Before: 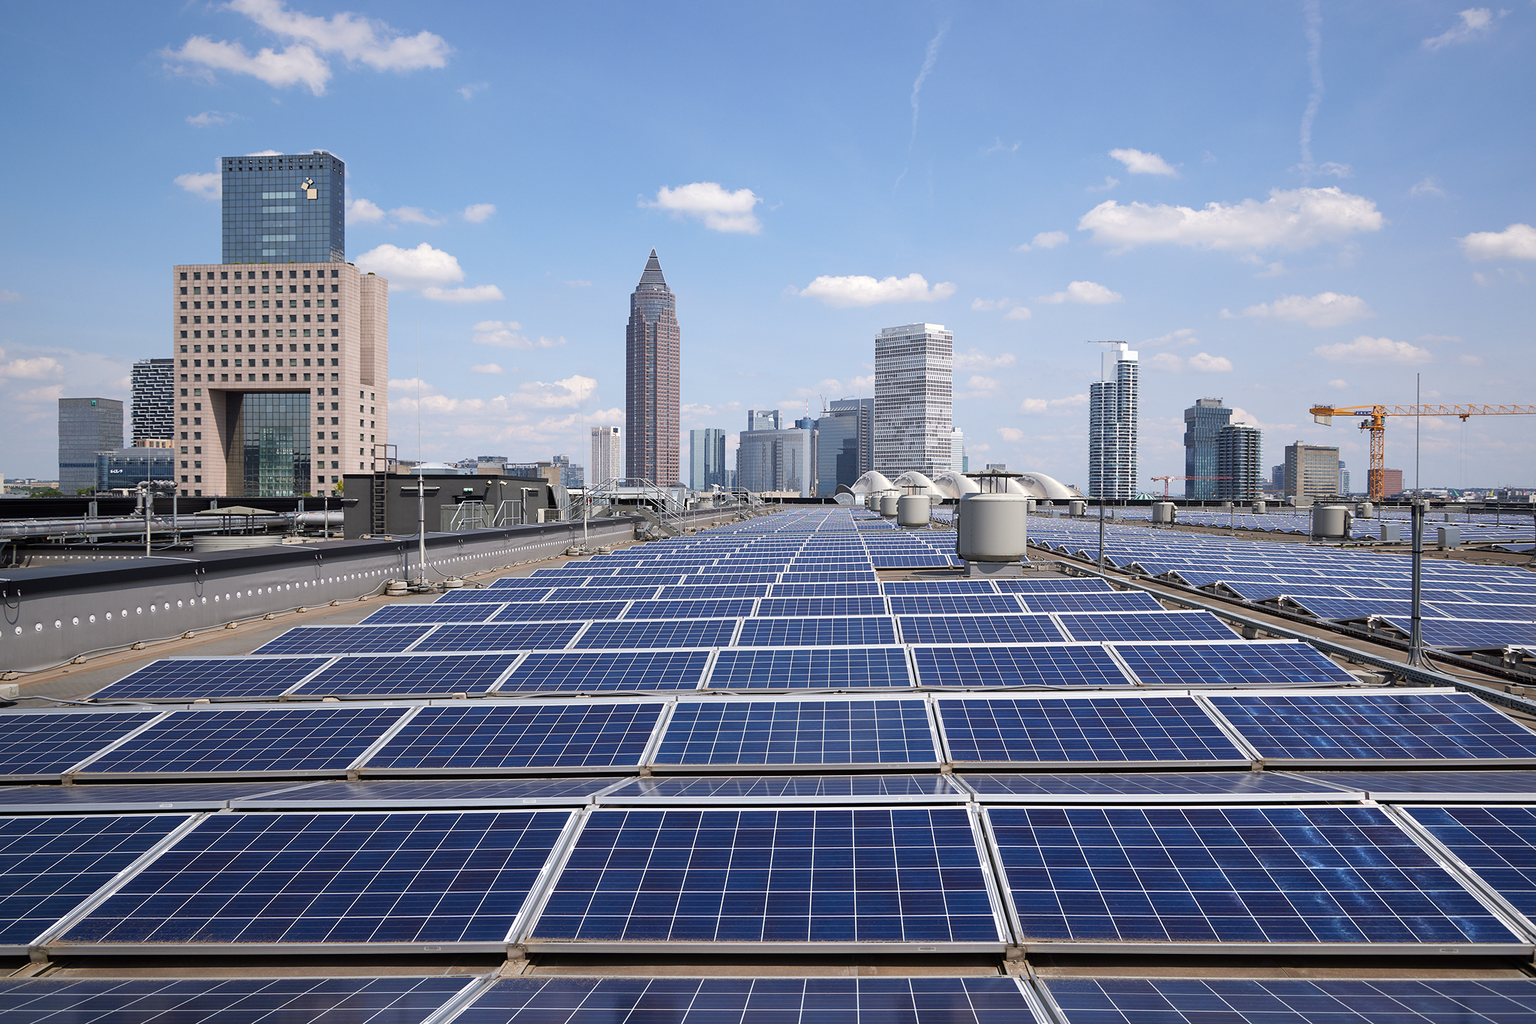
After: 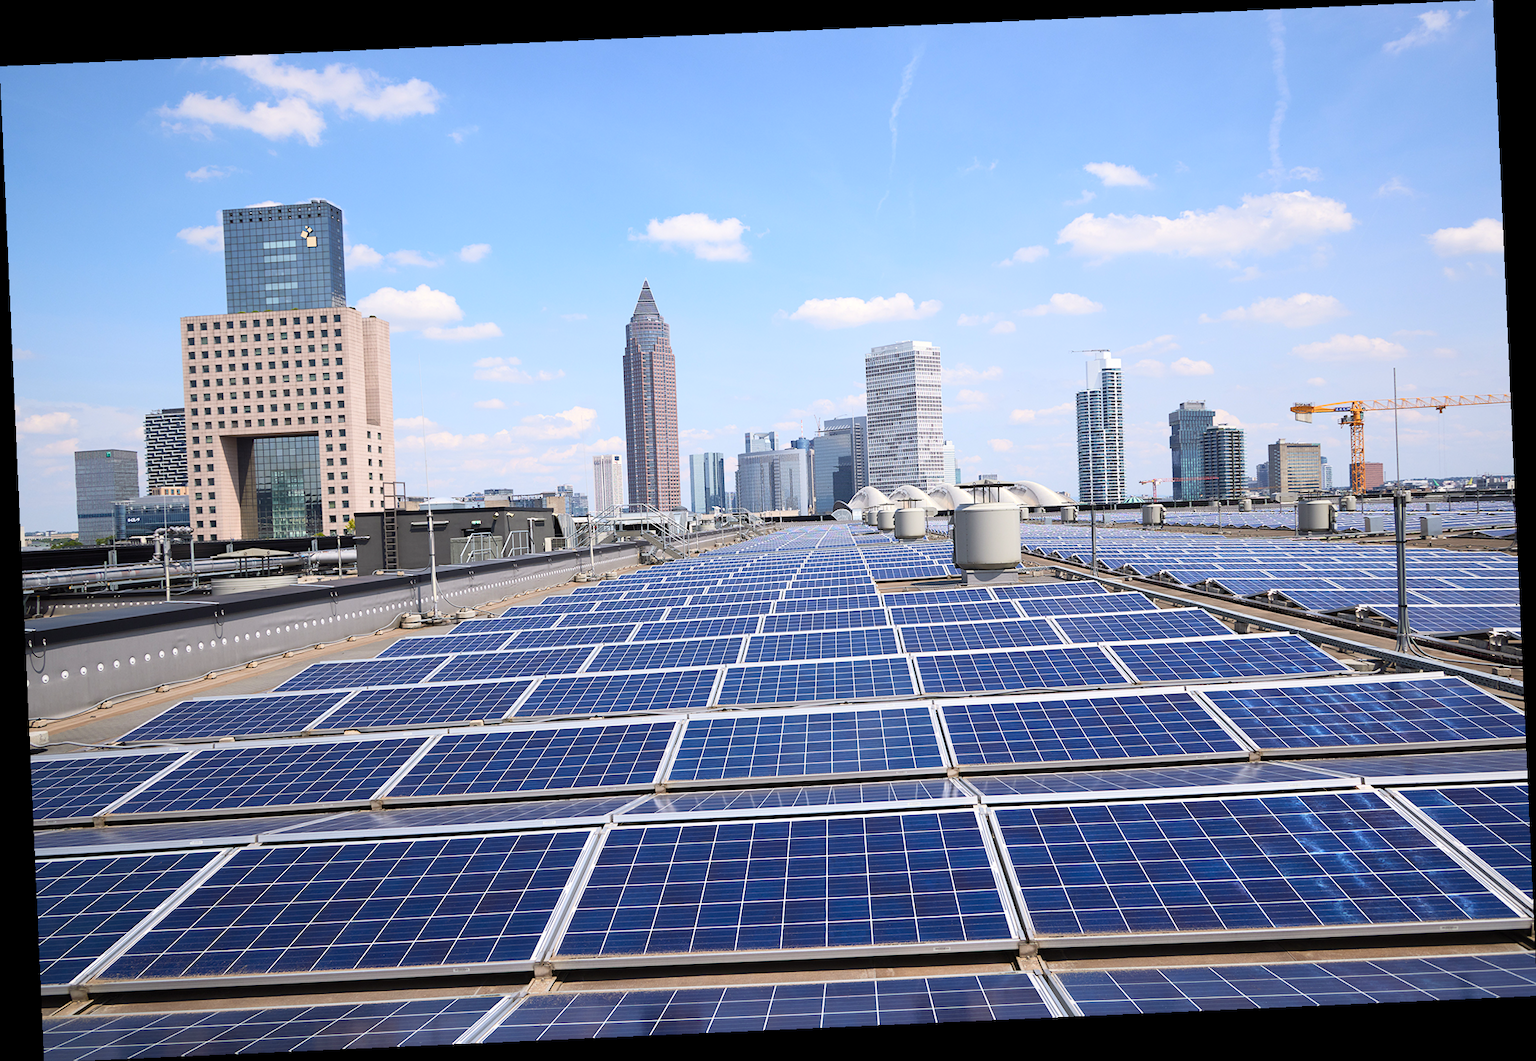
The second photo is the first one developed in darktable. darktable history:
contrast brightness saturation: contrast 0.2, brightness 0.16, saturation 0.22
rotate and perspective: rotation -2.56°, automatic cropping off
